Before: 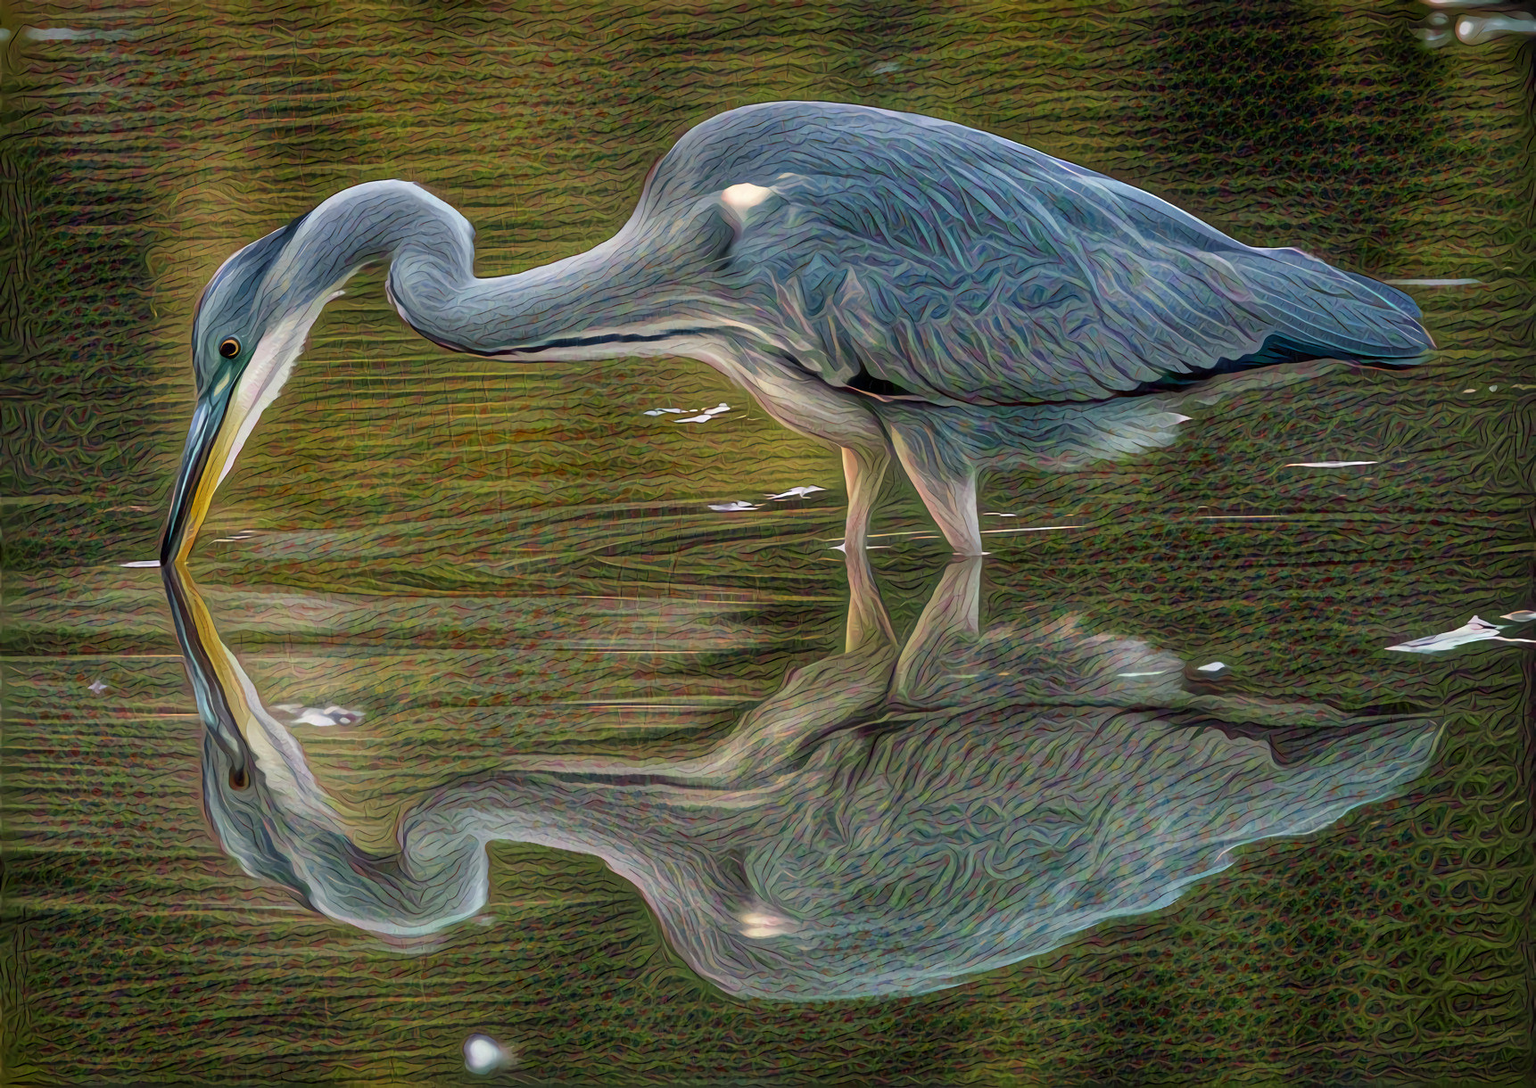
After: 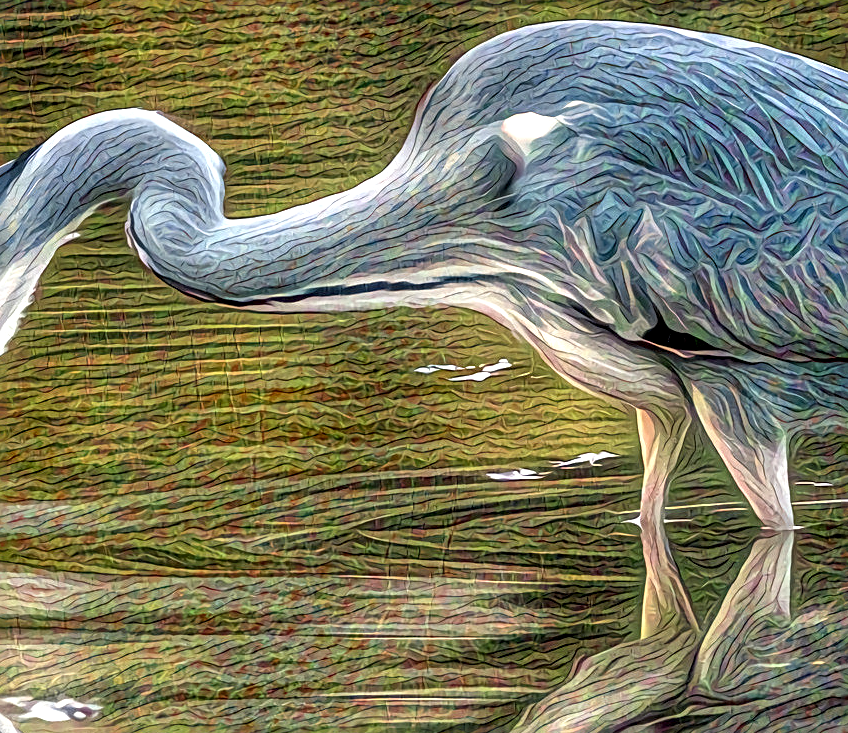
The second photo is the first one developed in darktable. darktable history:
local contrast: detail 150%
shadows and highlights: radius 108.52, shadows 40.68, highlights -72.88, low approximation 0.01, soften with gaussian
exposure: exposure 0.6 EV, compensate highlight preservation false
sharpen: radius 2.543, amount 0.636
crop: left 17.835%, top 7.675%, right 32.881%, bottom 32.213%
